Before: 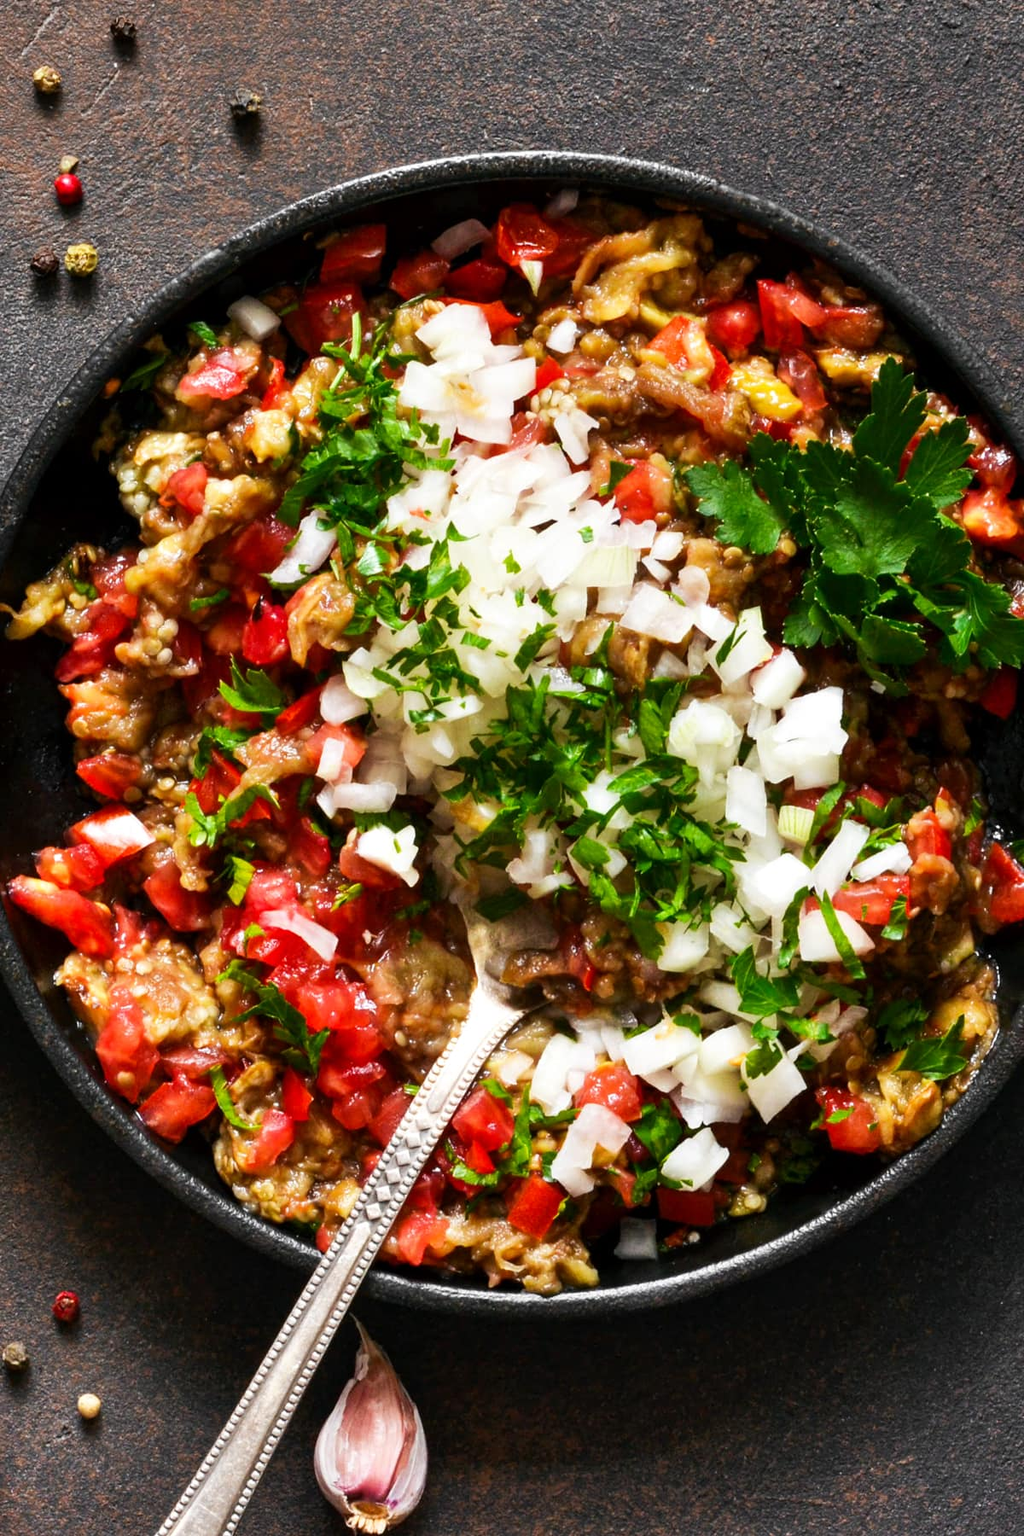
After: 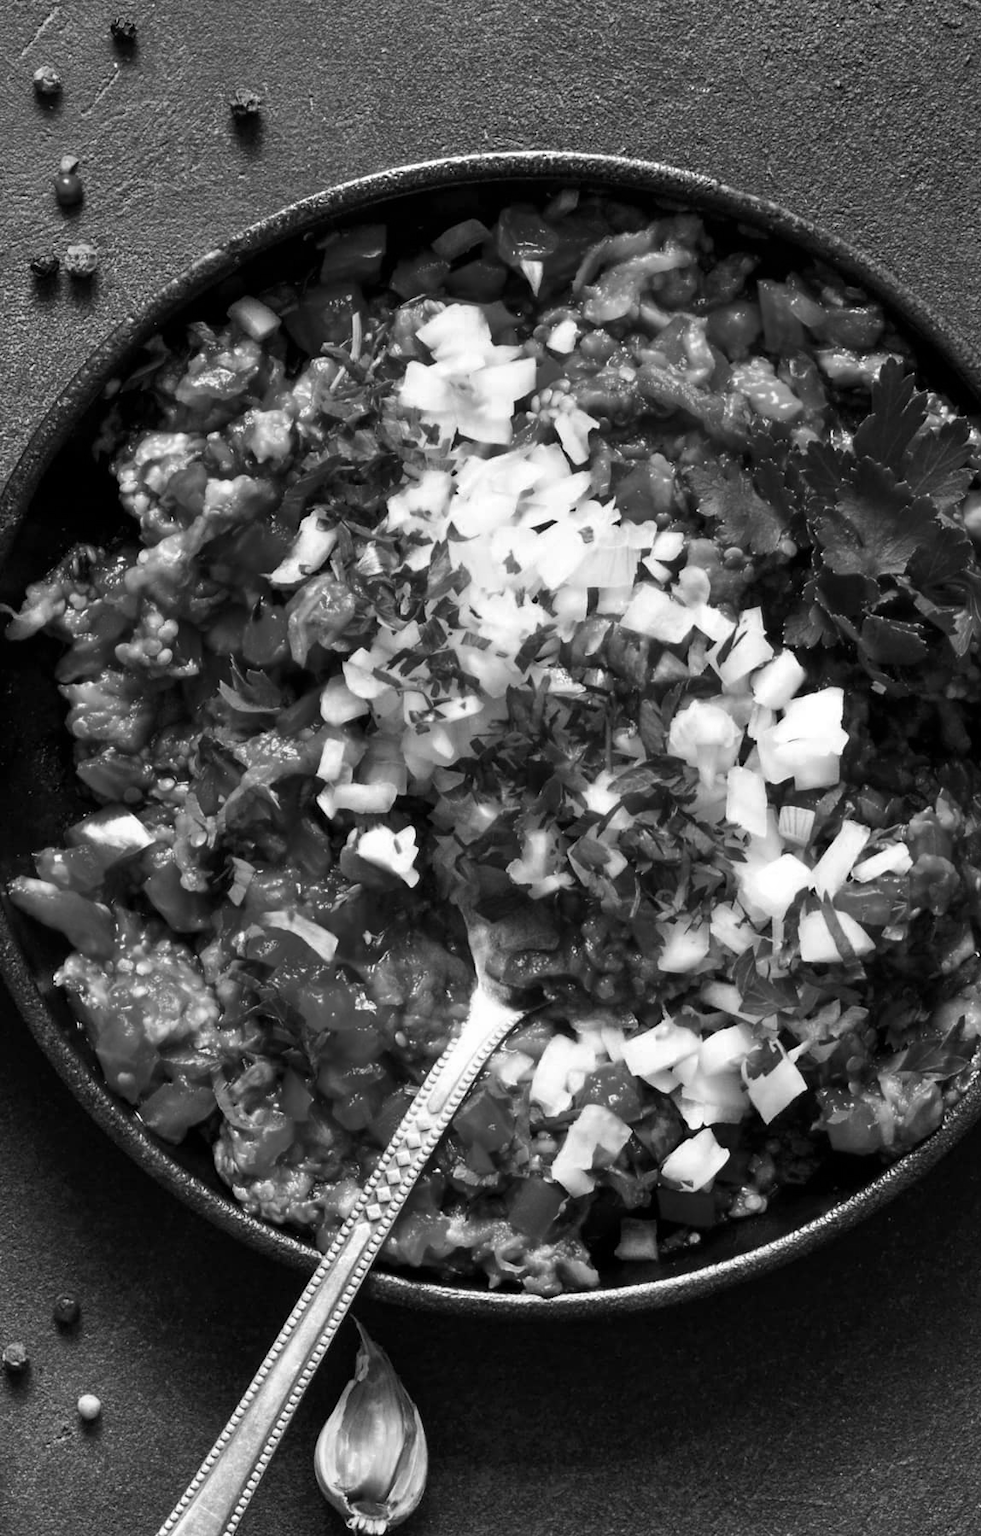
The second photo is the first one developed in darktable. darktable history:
crop: right 4.126%, bottom 0.031%
color zones: curves: ch0 [(0, 0.299) (0.25, 0.383) (0.456, 0.352) (0.736, 0.571)]; ch1 [(0, 0.63) (0.151, 0.568) (0.254, 0.416) (0.47, 0.558) (0.732, 0.37) (0.909, 0.492)]; ch2 [(0.004, 0.604) (0.158, 0.443) (0.257, 0.403) (0.761, 0.468)]
monochrome: on, module defaults
